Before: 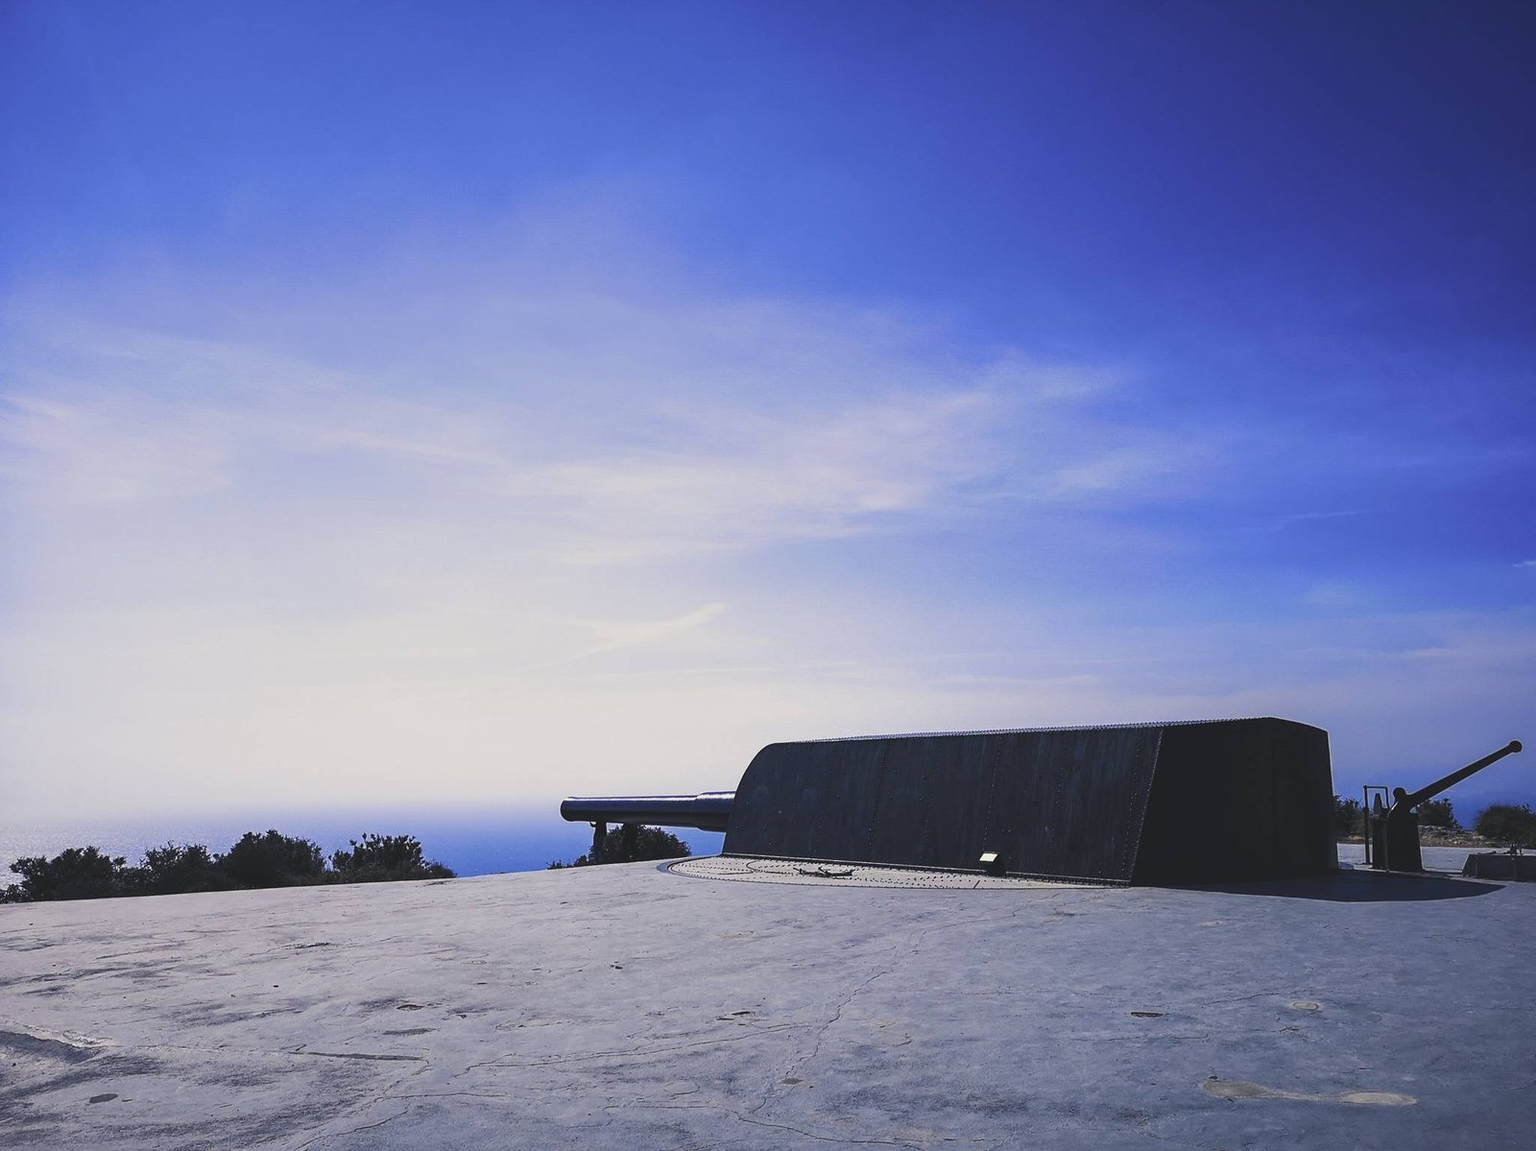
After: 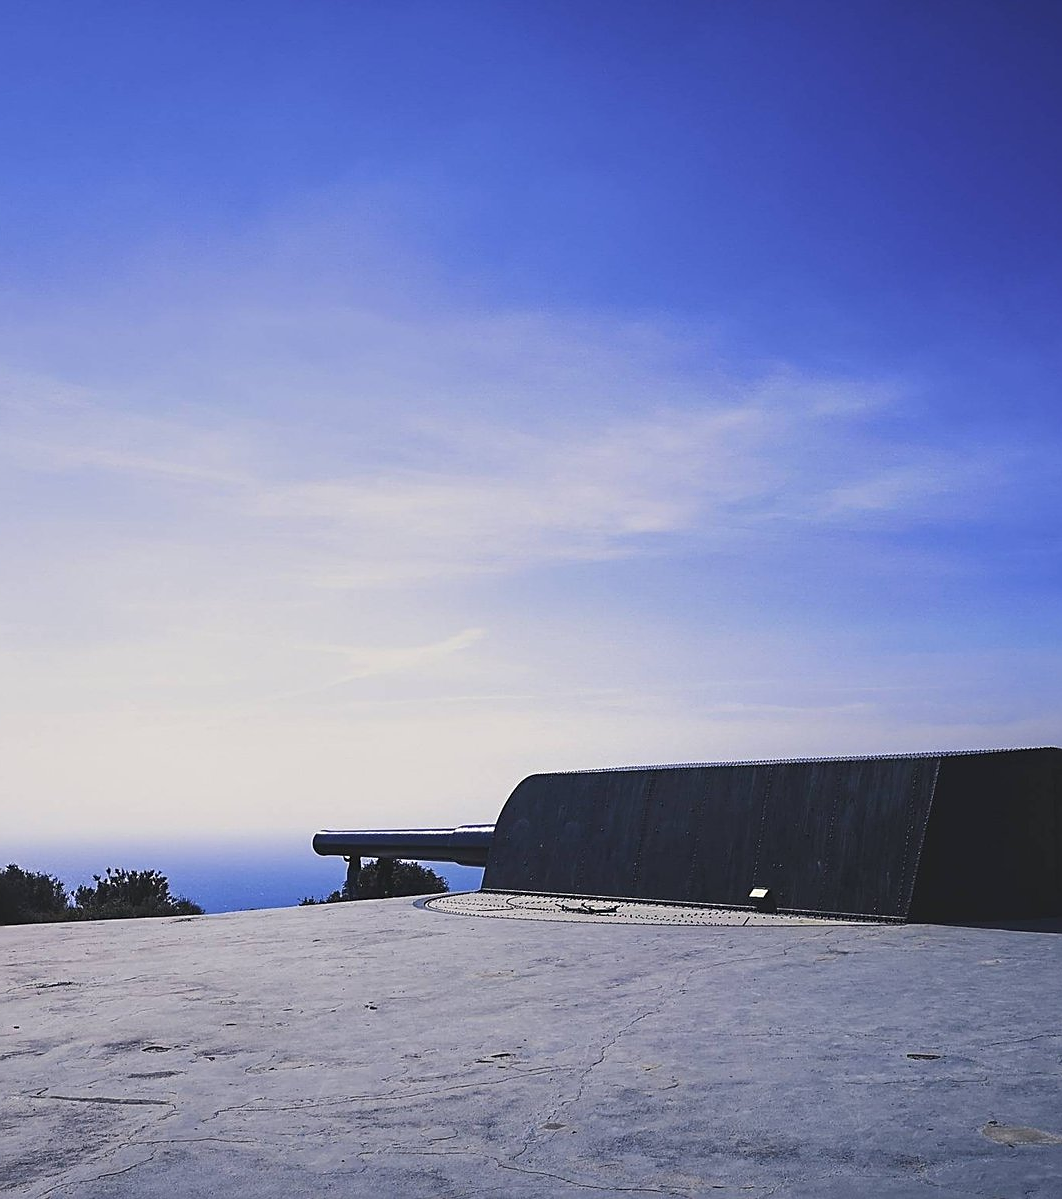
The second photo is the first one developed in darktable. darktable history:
crop: left 16.998%, right 16.621%
sharpen: on, module defaults
